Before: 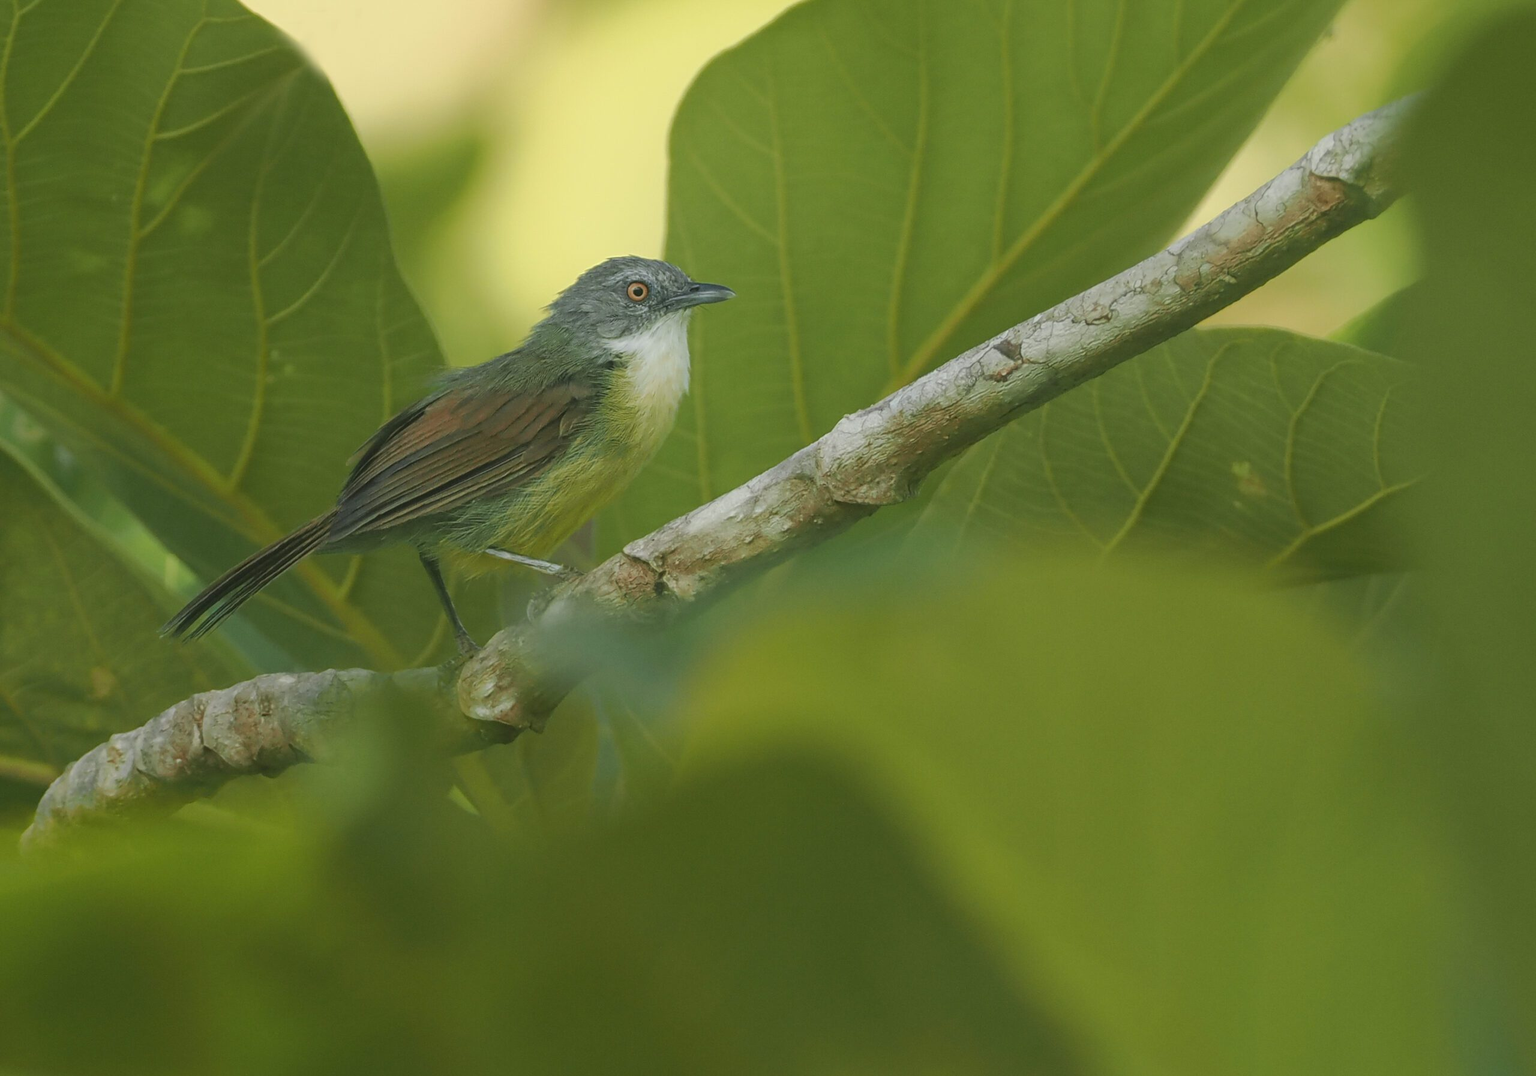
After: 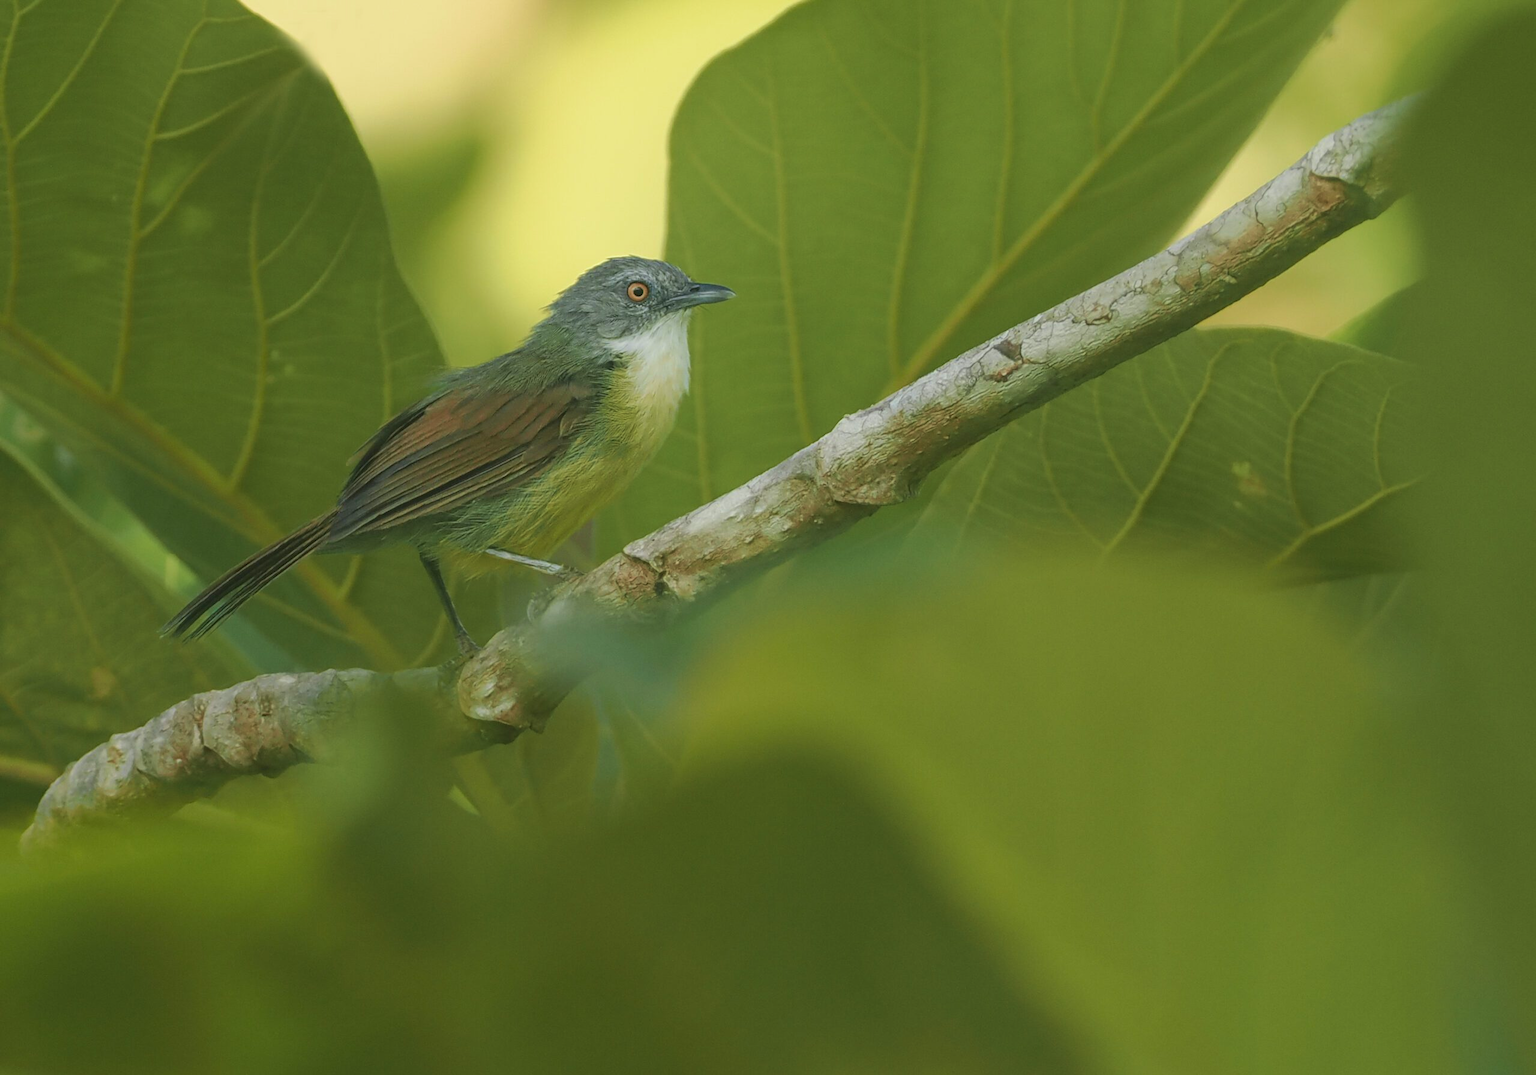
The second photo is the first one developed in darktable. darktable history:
velvia: on, module defaults
white balance: emerald 1
